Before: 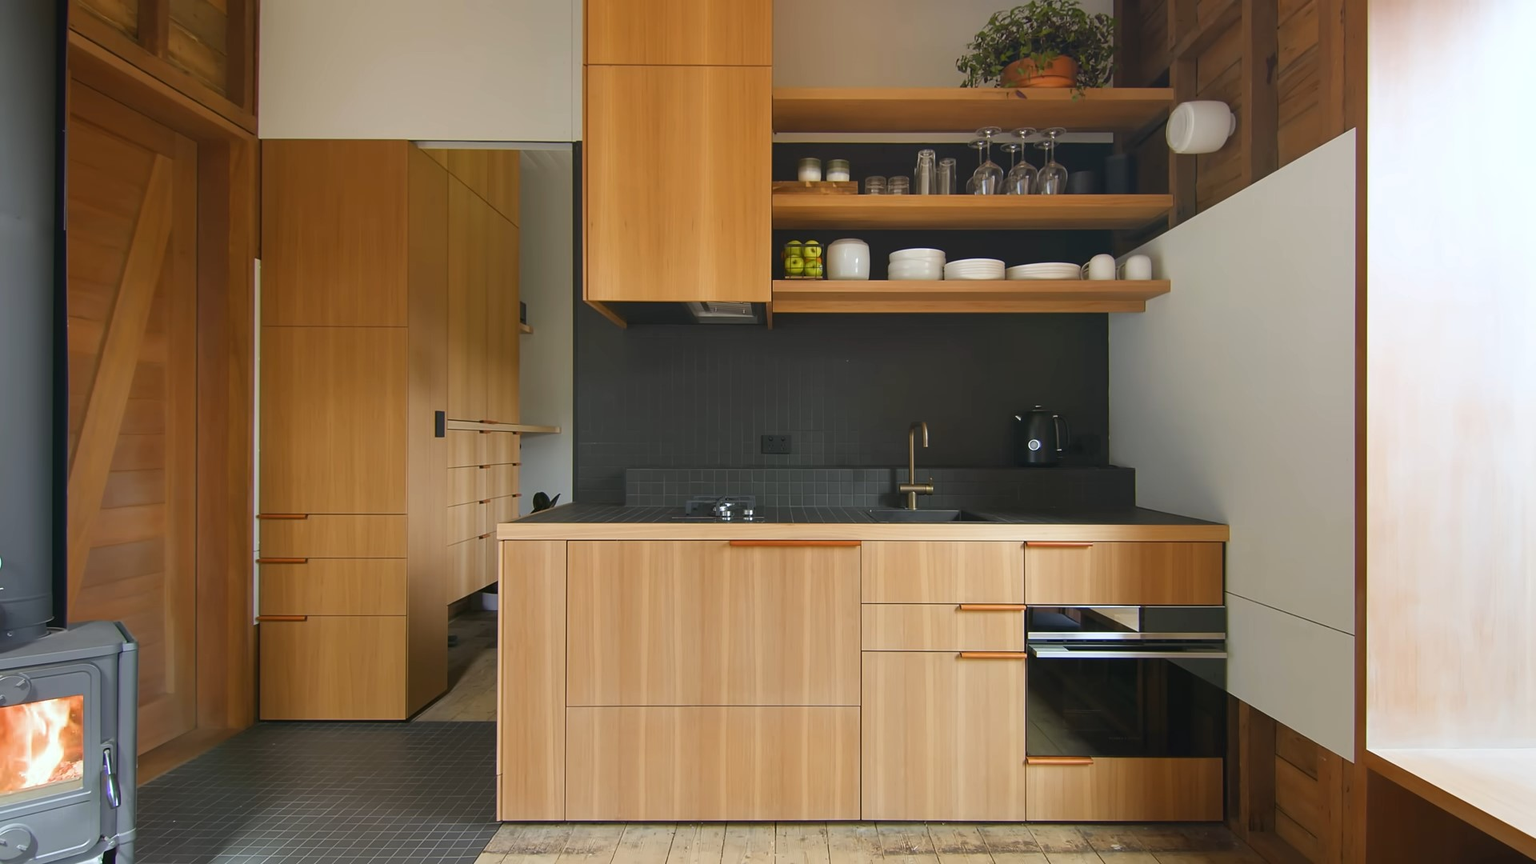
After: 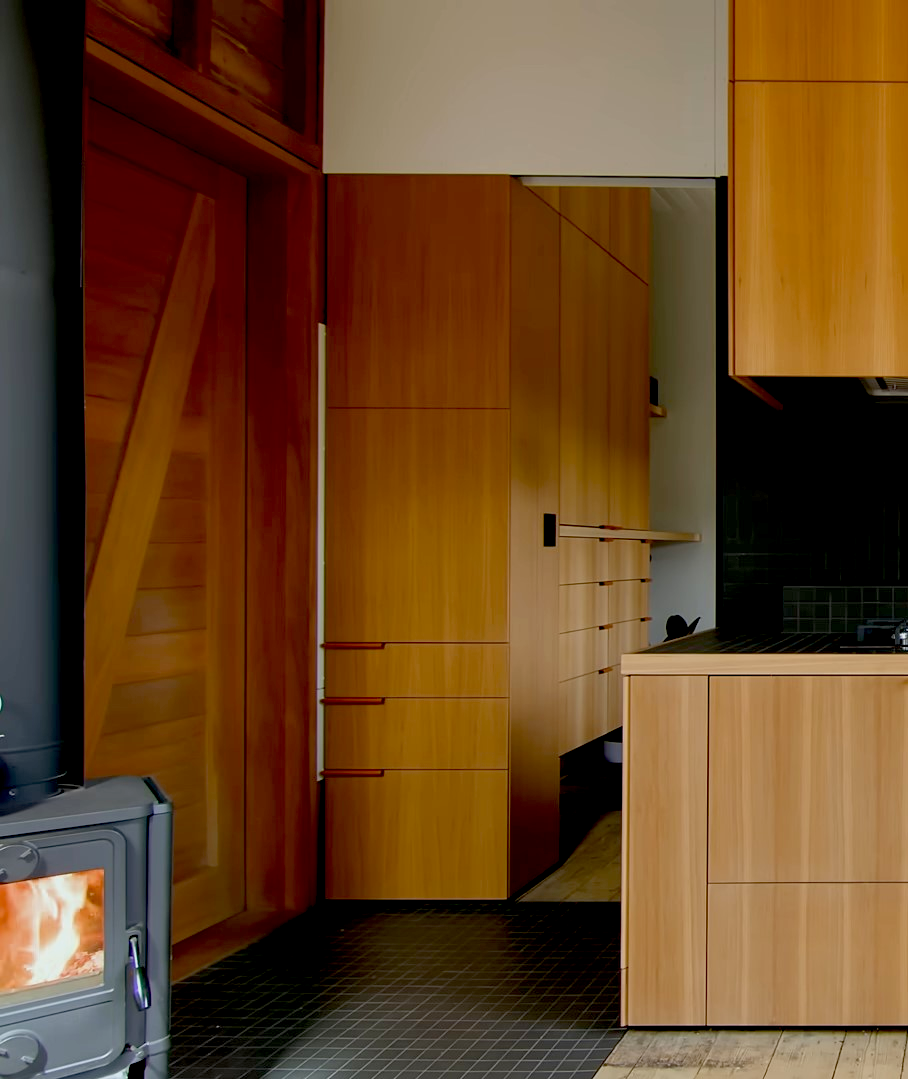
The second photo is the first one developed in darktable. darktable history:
exposure: black level correction 0.046, exposure -0.23 EV, compensate exposure bias true, compensate highlight preservation false
crop and rotate: left 0.013%, top 0%, right 52.677%
